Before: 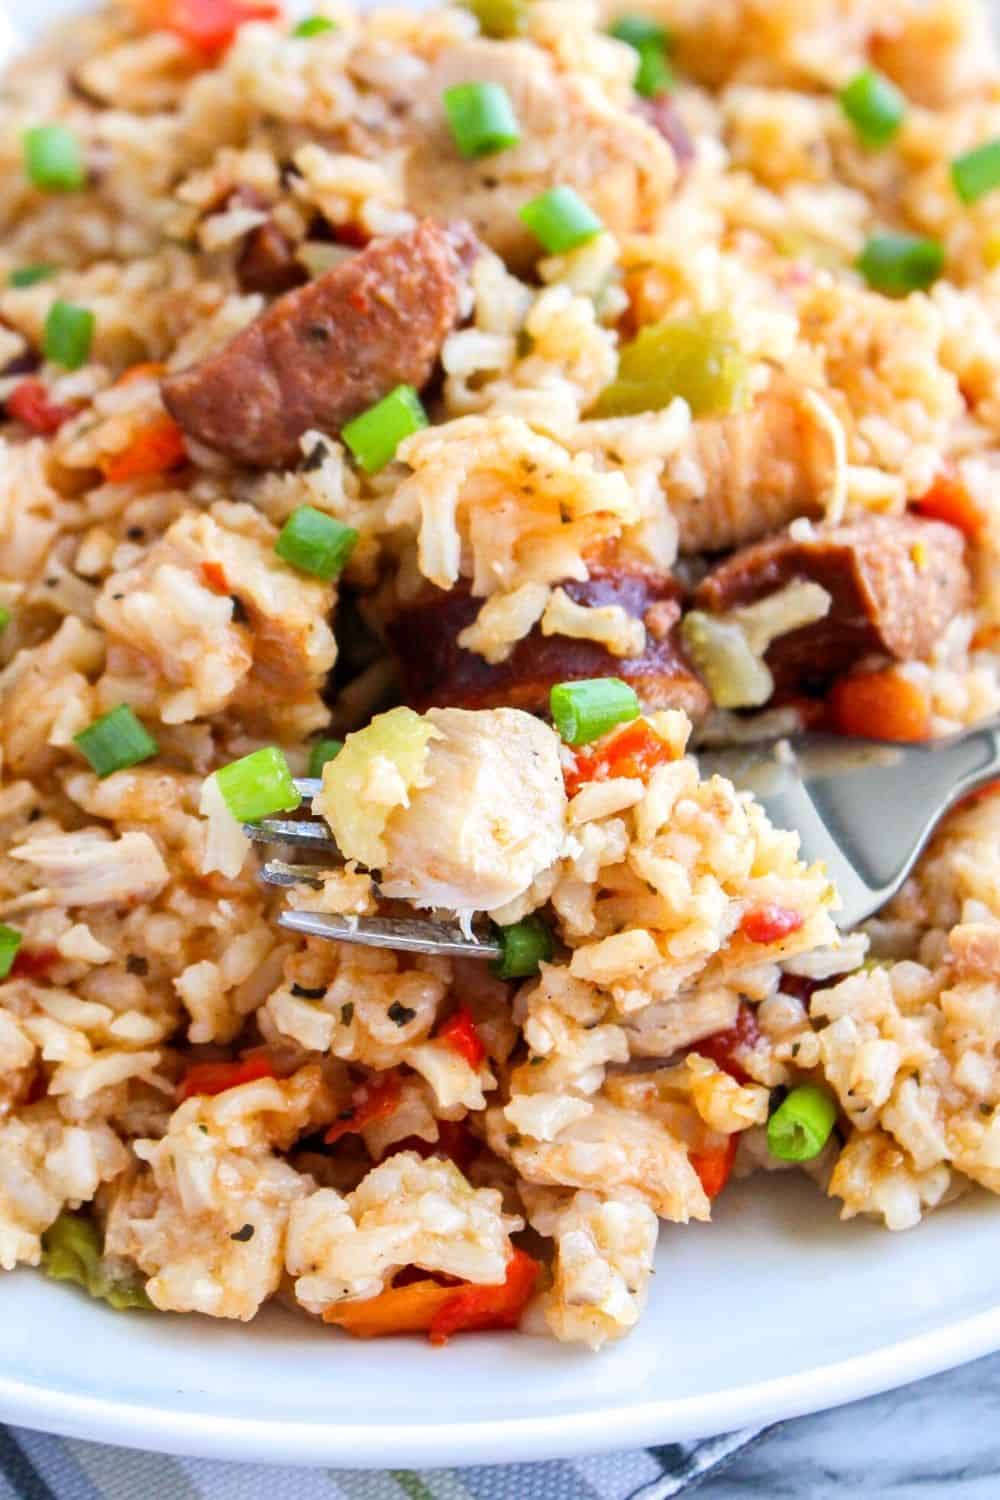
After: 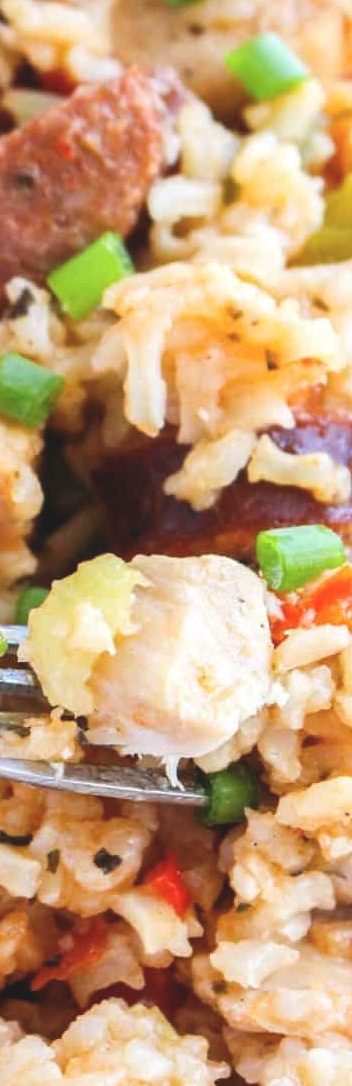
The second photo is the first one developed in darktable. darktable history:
color balance: lift [1.007, 1, 1, 1], gamma [1.097, 1, 1, 1]
crop and rotate: left 29.476%, top 10.214%, right 35.32%, bottom 17.333%
